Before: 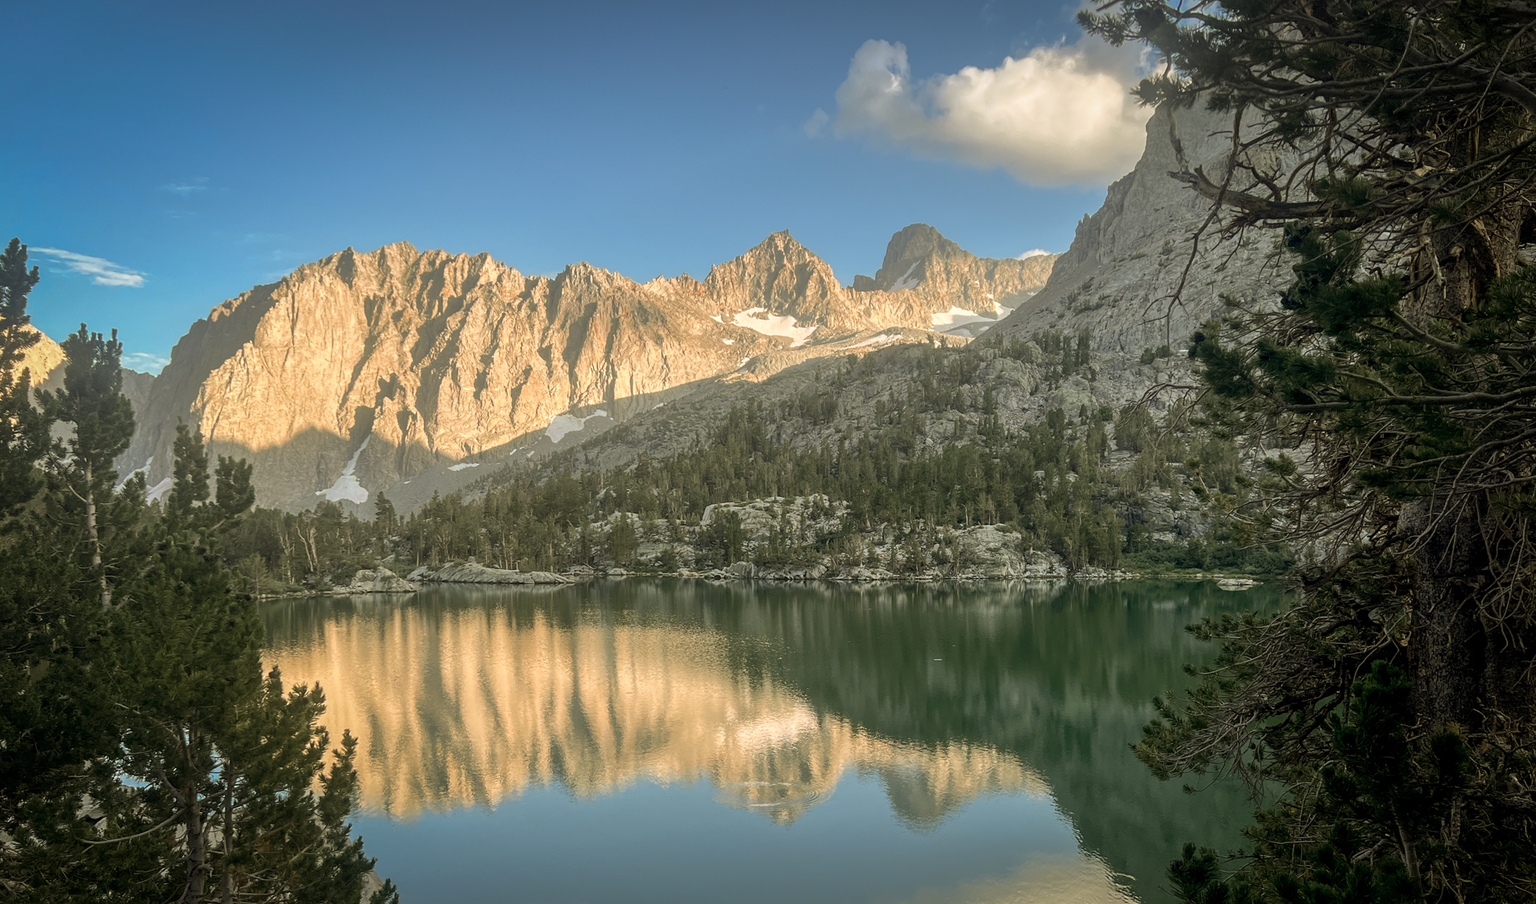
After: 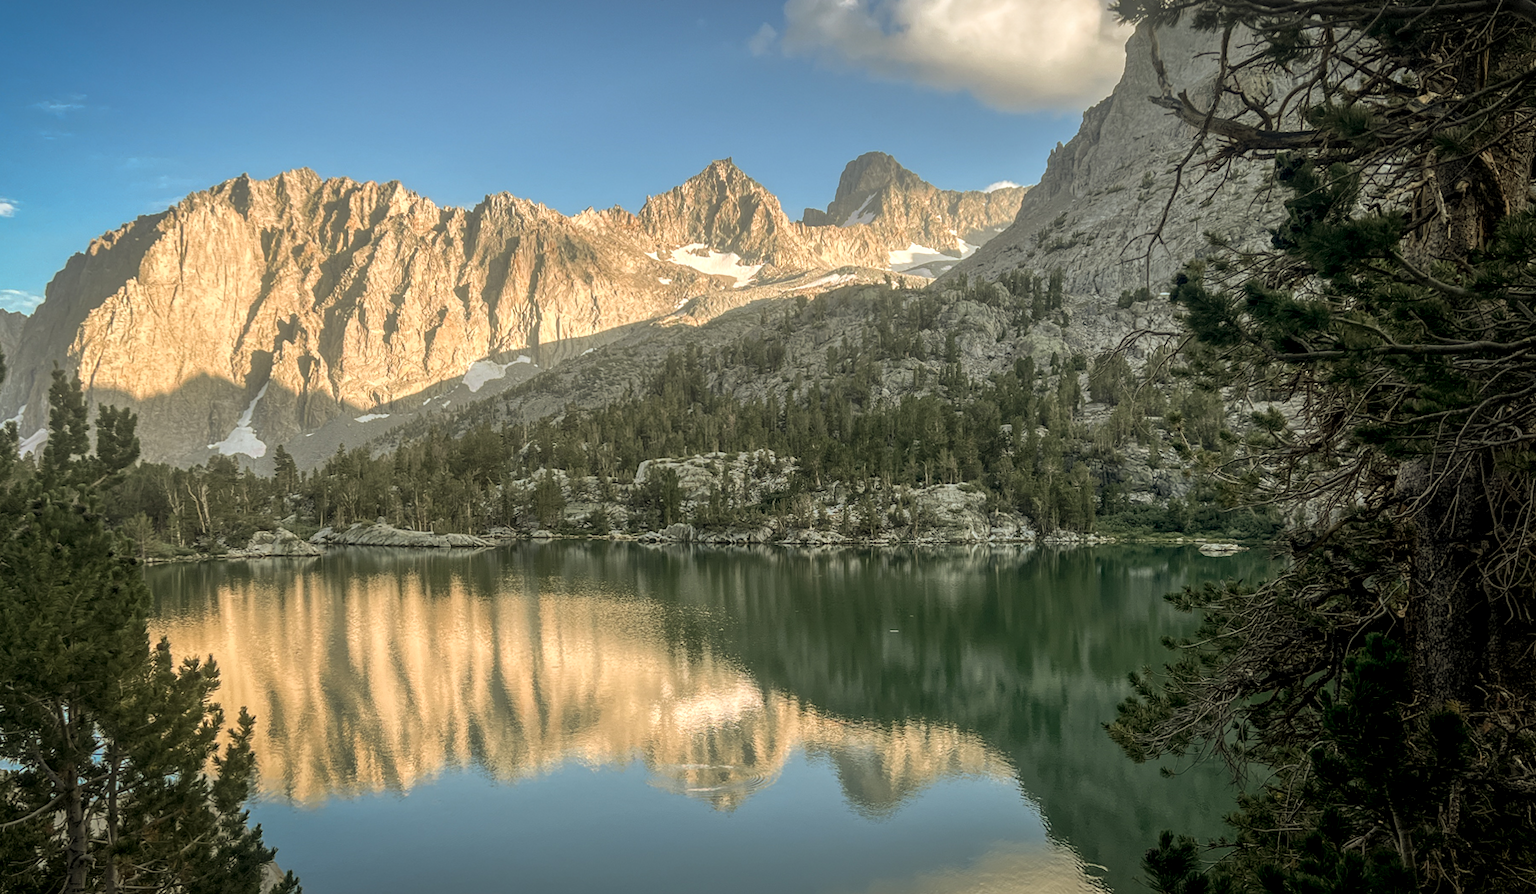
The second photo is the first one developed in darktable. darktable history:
rotate and perspective: rotation 0.174°, lens shift (vertical) 0.013, lens shift (horizontal) 0.019, shear 0.001, automatic cropping original format, crop left 0.007, crop right 0.991, crop top 0.016, crop bottom 0.997
crop and rotate: left 8.262%, top 9.226%
local contrast: on, module defaults
tone equalizer: on, module defaults
